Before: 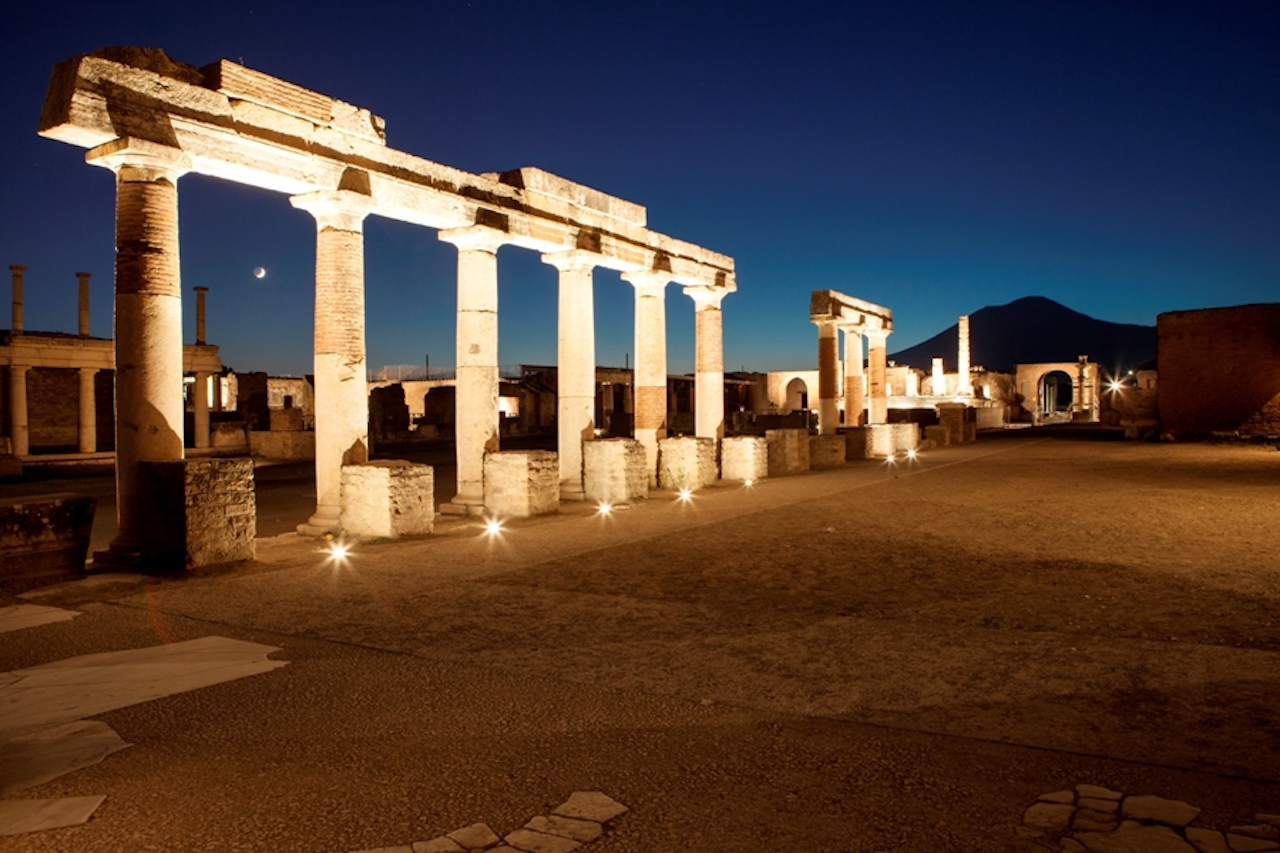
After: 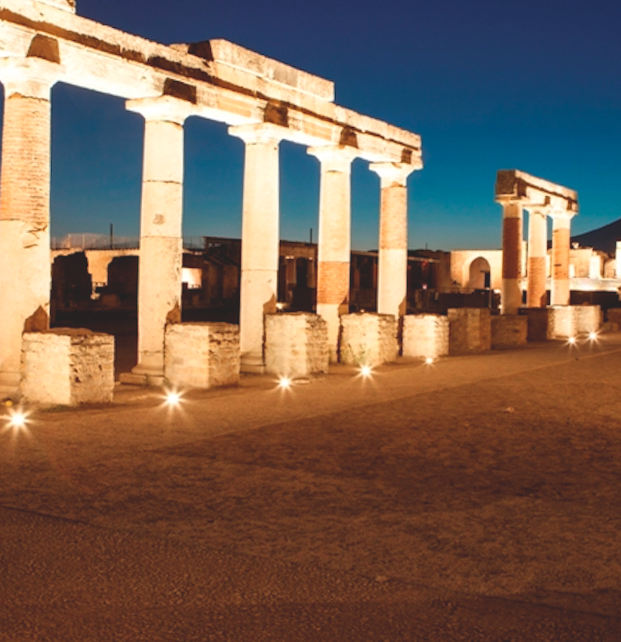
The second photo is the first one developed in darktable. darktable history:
crop and rotate: angle 0.02°, left 24.353%, top 13.219%, right 26.156%, bottom 8.224%
exposure: black level correction -0.015, compensate highlight preservation false
rotate and perspective: rotation 1.57°, crop left 0.018, crop right 0.982, crop top 0.039, crop bottom 0.961
